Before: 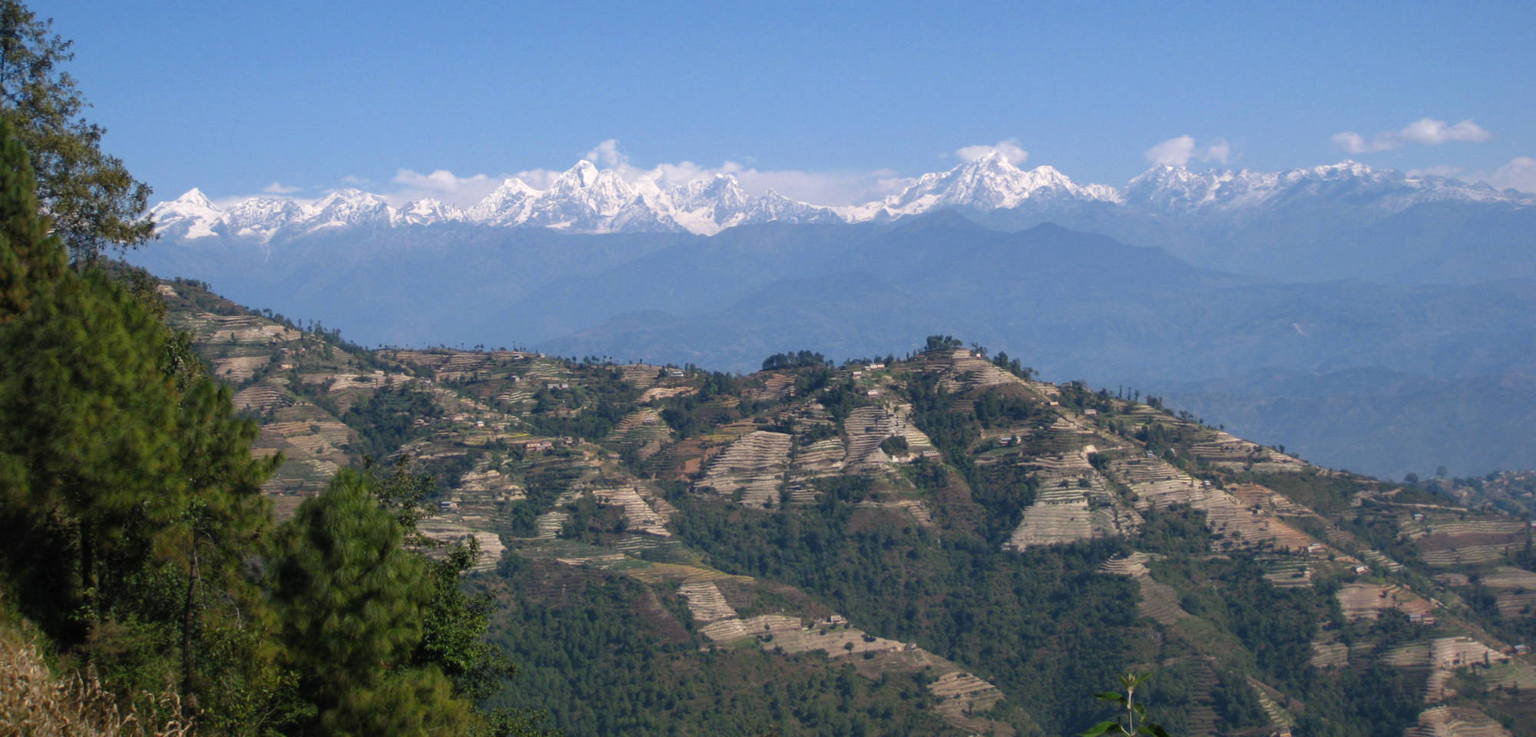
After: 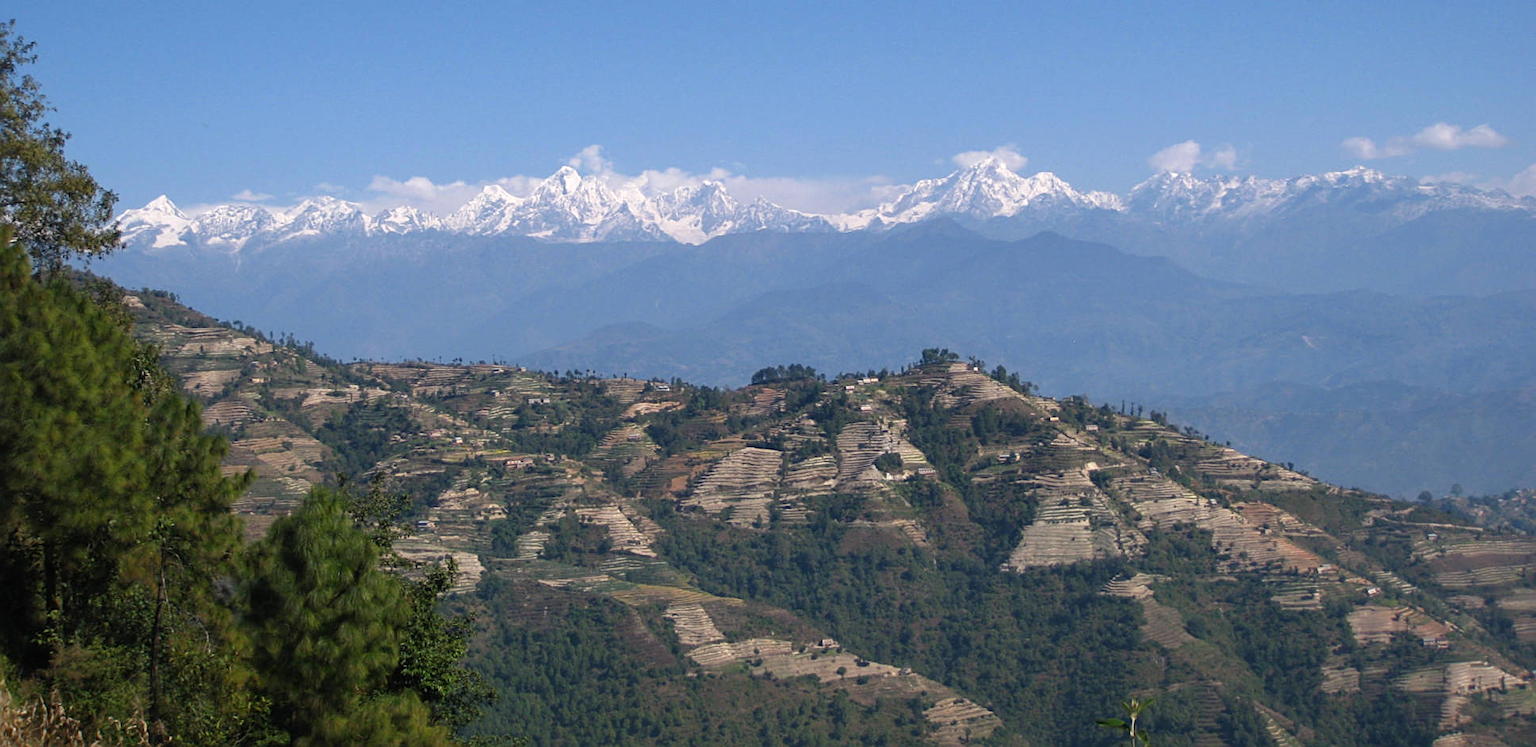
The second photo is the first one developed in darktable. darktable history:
sharpen: on, module defaults
crop and rotate: left 2.536%, right 1.107%, bottom 2.246%
